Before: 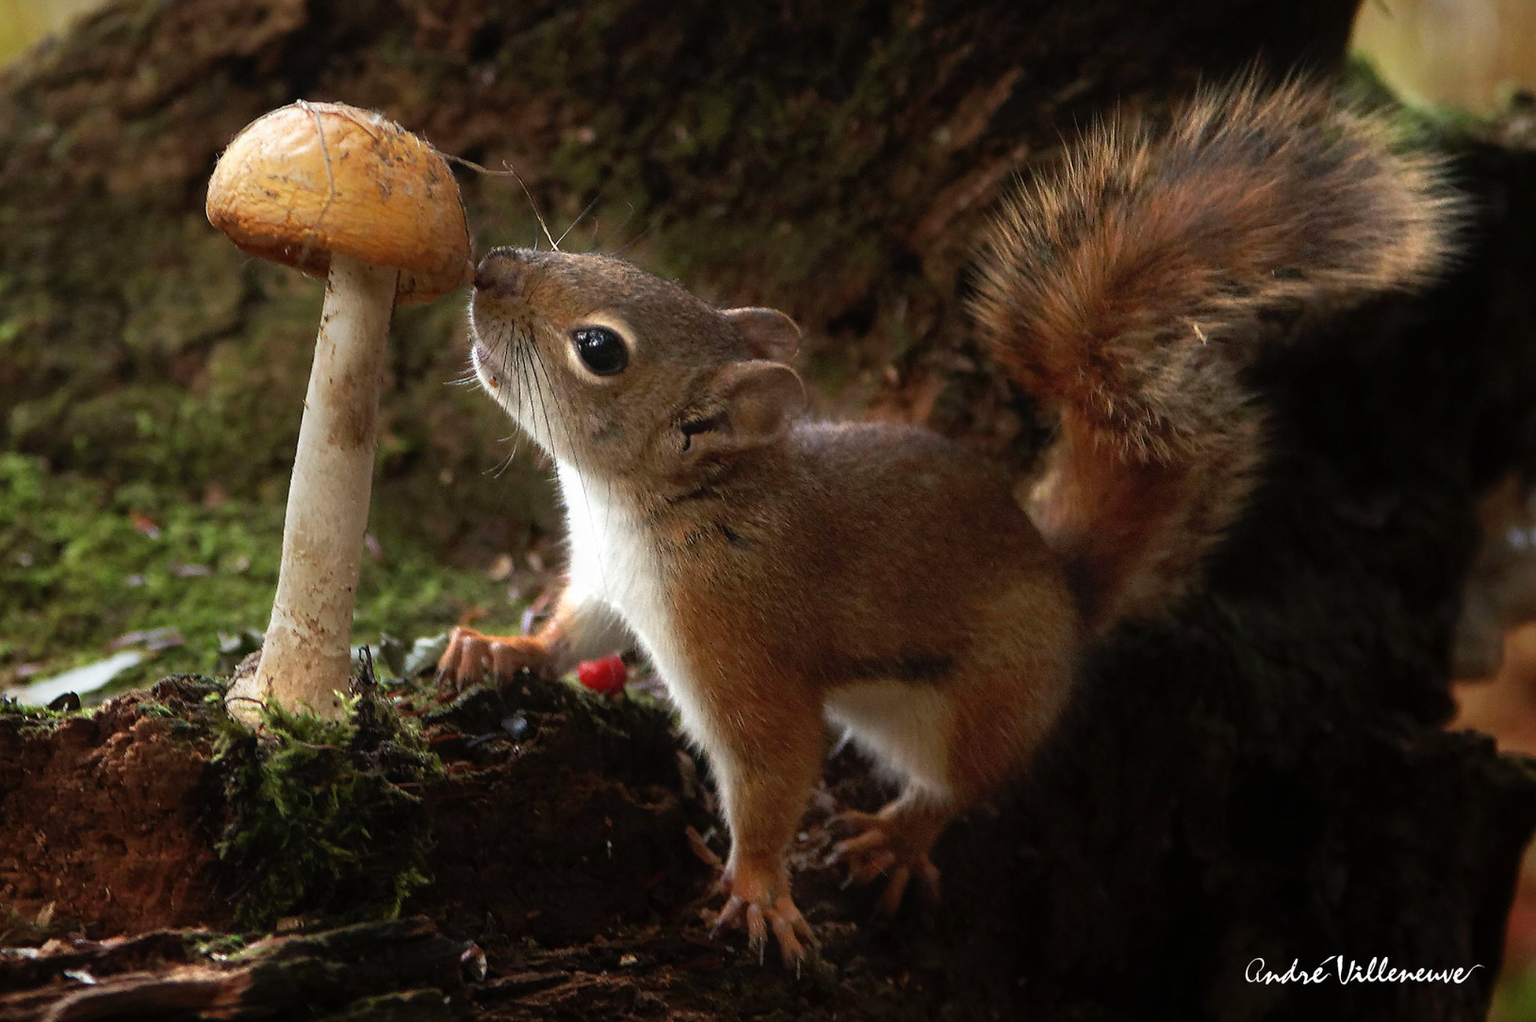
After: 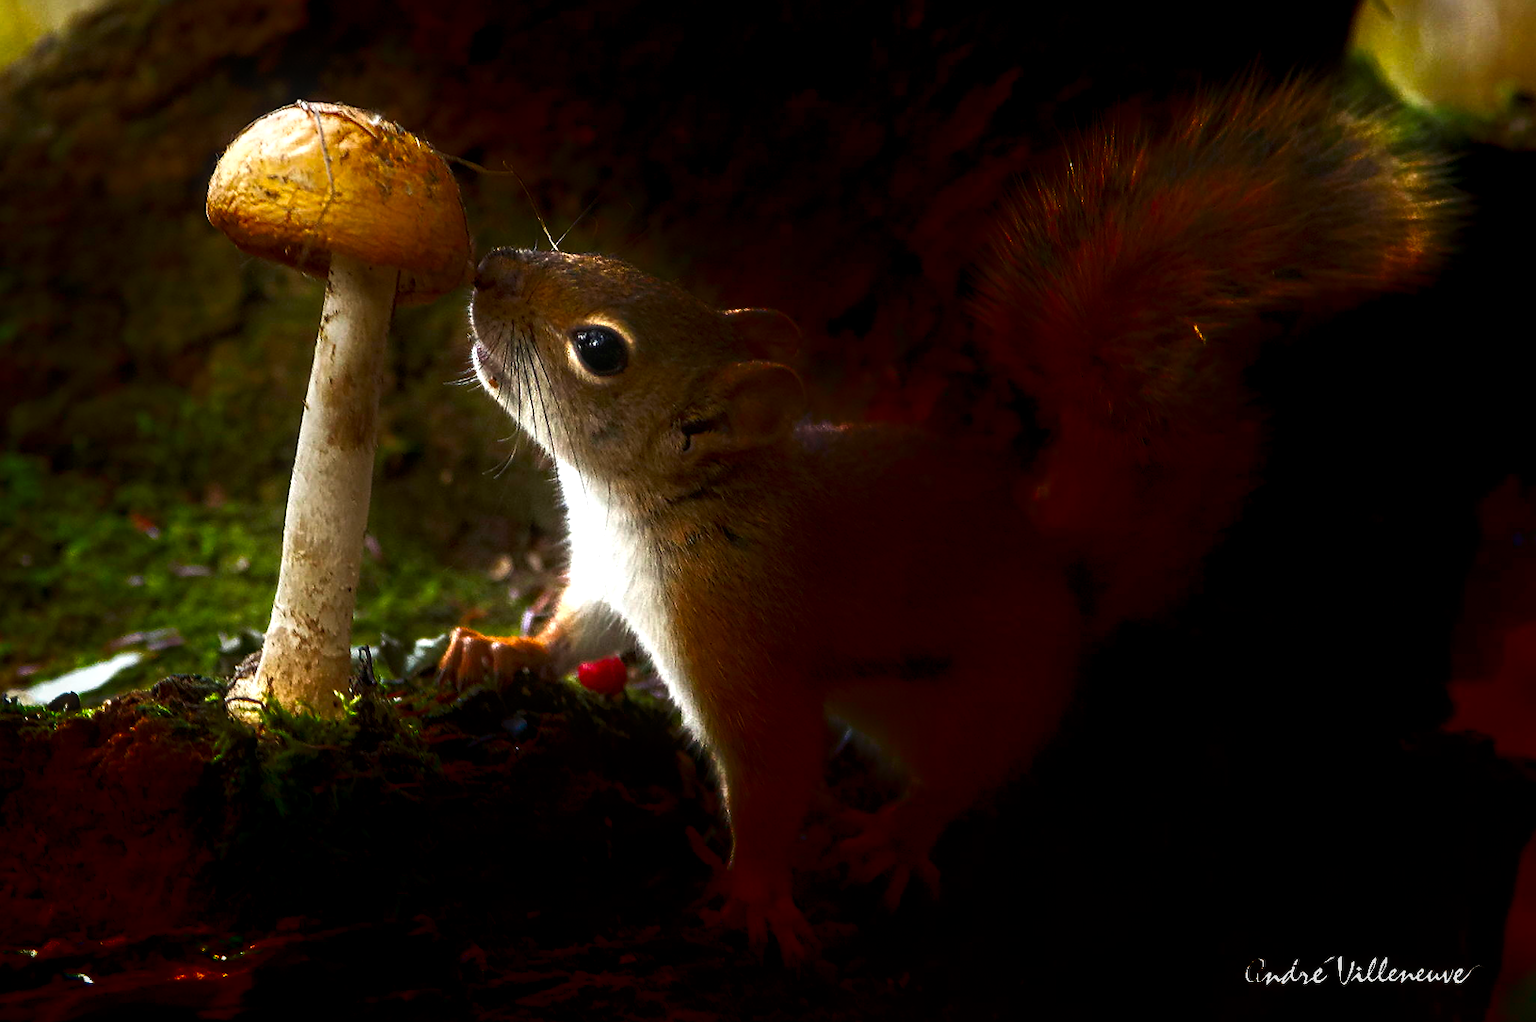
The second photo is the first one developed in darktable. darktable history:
exposure: exposure -0.056 EV, compensate highlight preservation false
color balance rgb: perceptual saturation grading › global saturation 25.454%, perceptual brilliance grading › global brilliance 15.694%, perceptual brilliance grading › shadows -35.658%
local contrast: detail 130%
shadows and highlights: shadows -89.05, highlights 89.49, soften with gaussian
